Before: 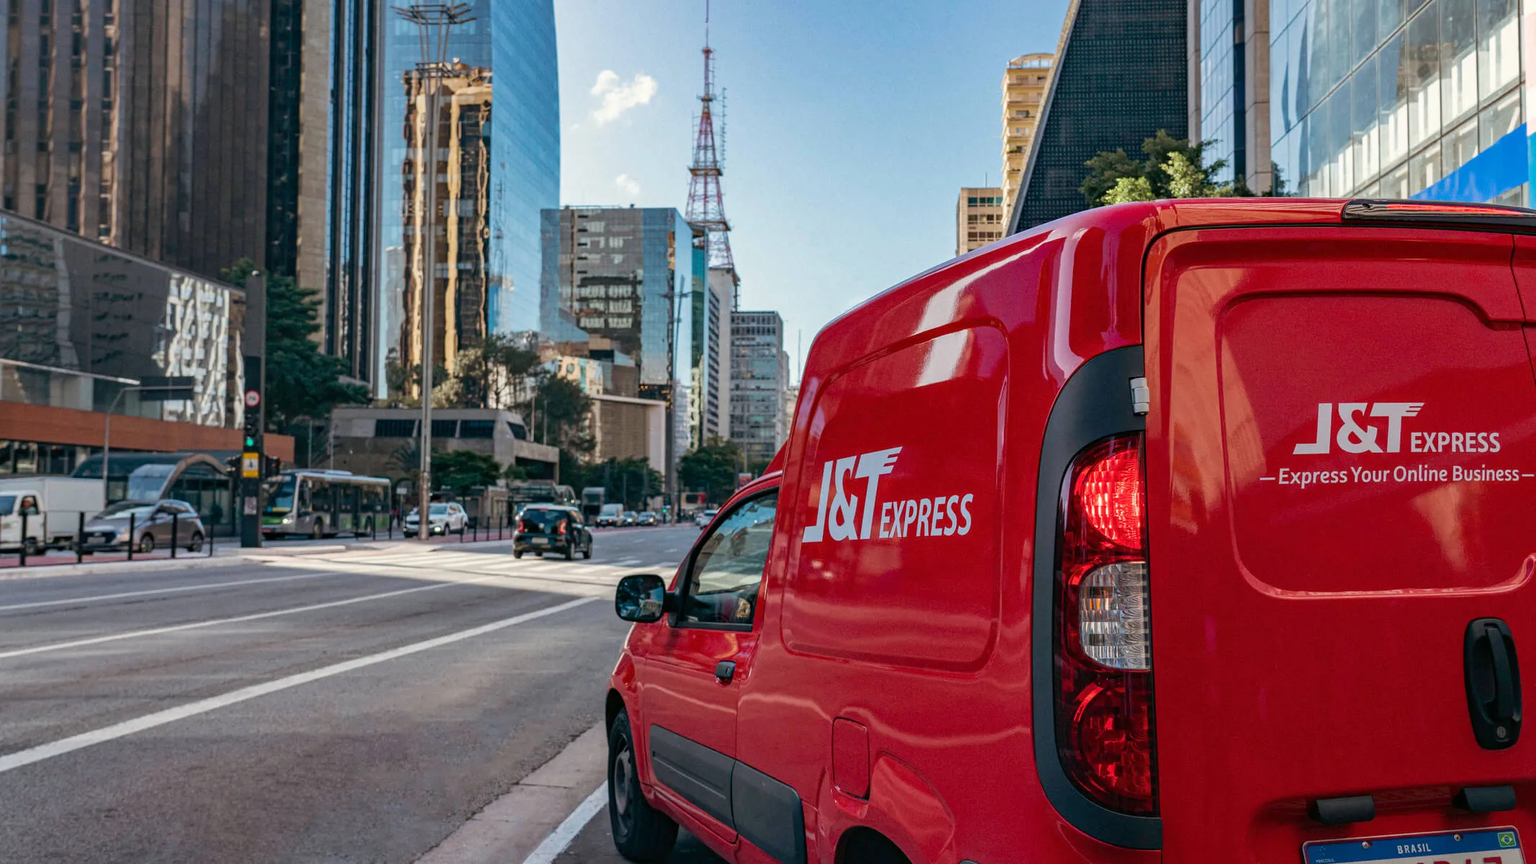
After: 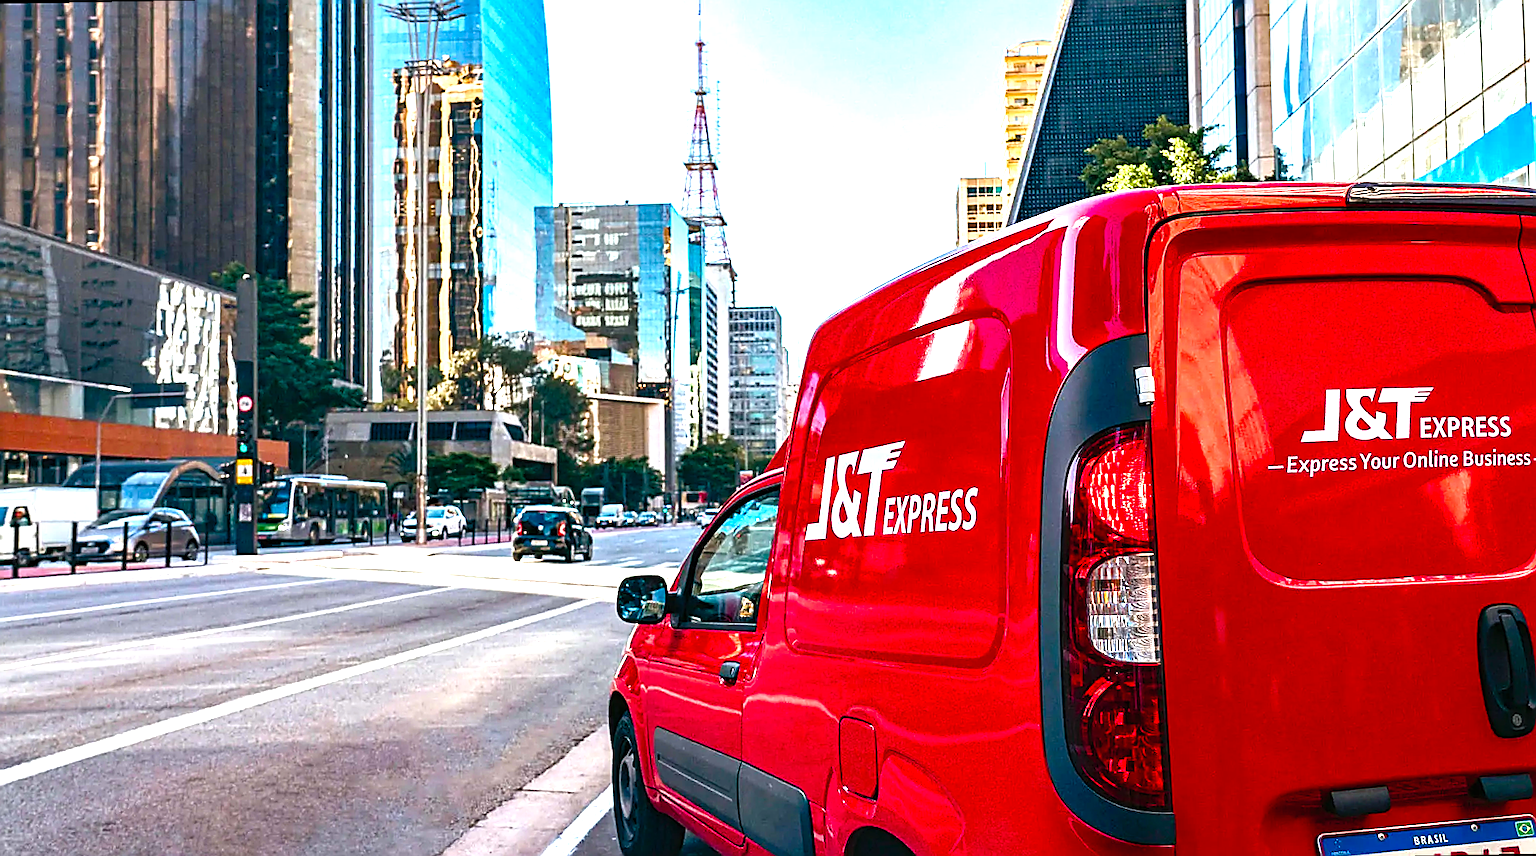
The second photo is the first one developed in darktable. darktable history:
rotate and perspective: rotation -1°, crop left 0.011, crop right 0.989, crop top 0.025, crop bottom 0.975
color balance rgb: perceptual saturation grading › highlights -29.58%, perceptual saturation grading › mid-tones 29.47%, perceptual saturation grading › shadows 59.73%, perceptual brilliance grading › global brilliance -17.79%, perceptual brilliance grading › highlights 28.73%, global vibrance 15.44%
contrast brightness saturation: contrast 0.2, brightness 0.16, saturation 0.22
levels: levels [0, 0.374, 0.749]
sharpen: radius 1.685, amount 1.294
